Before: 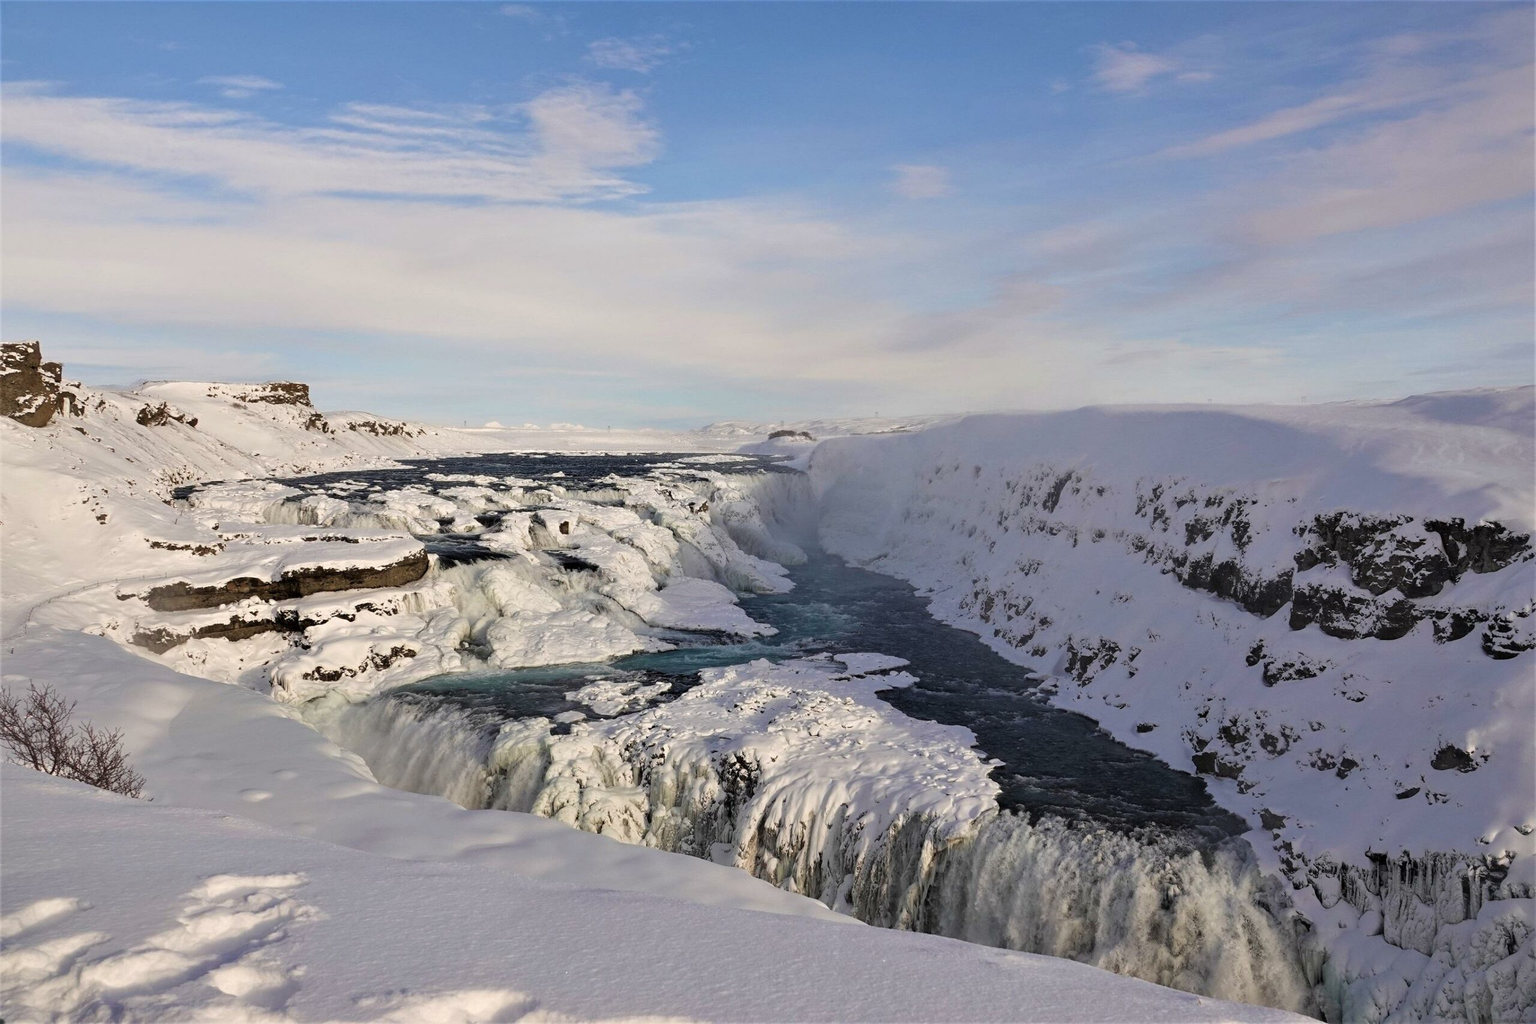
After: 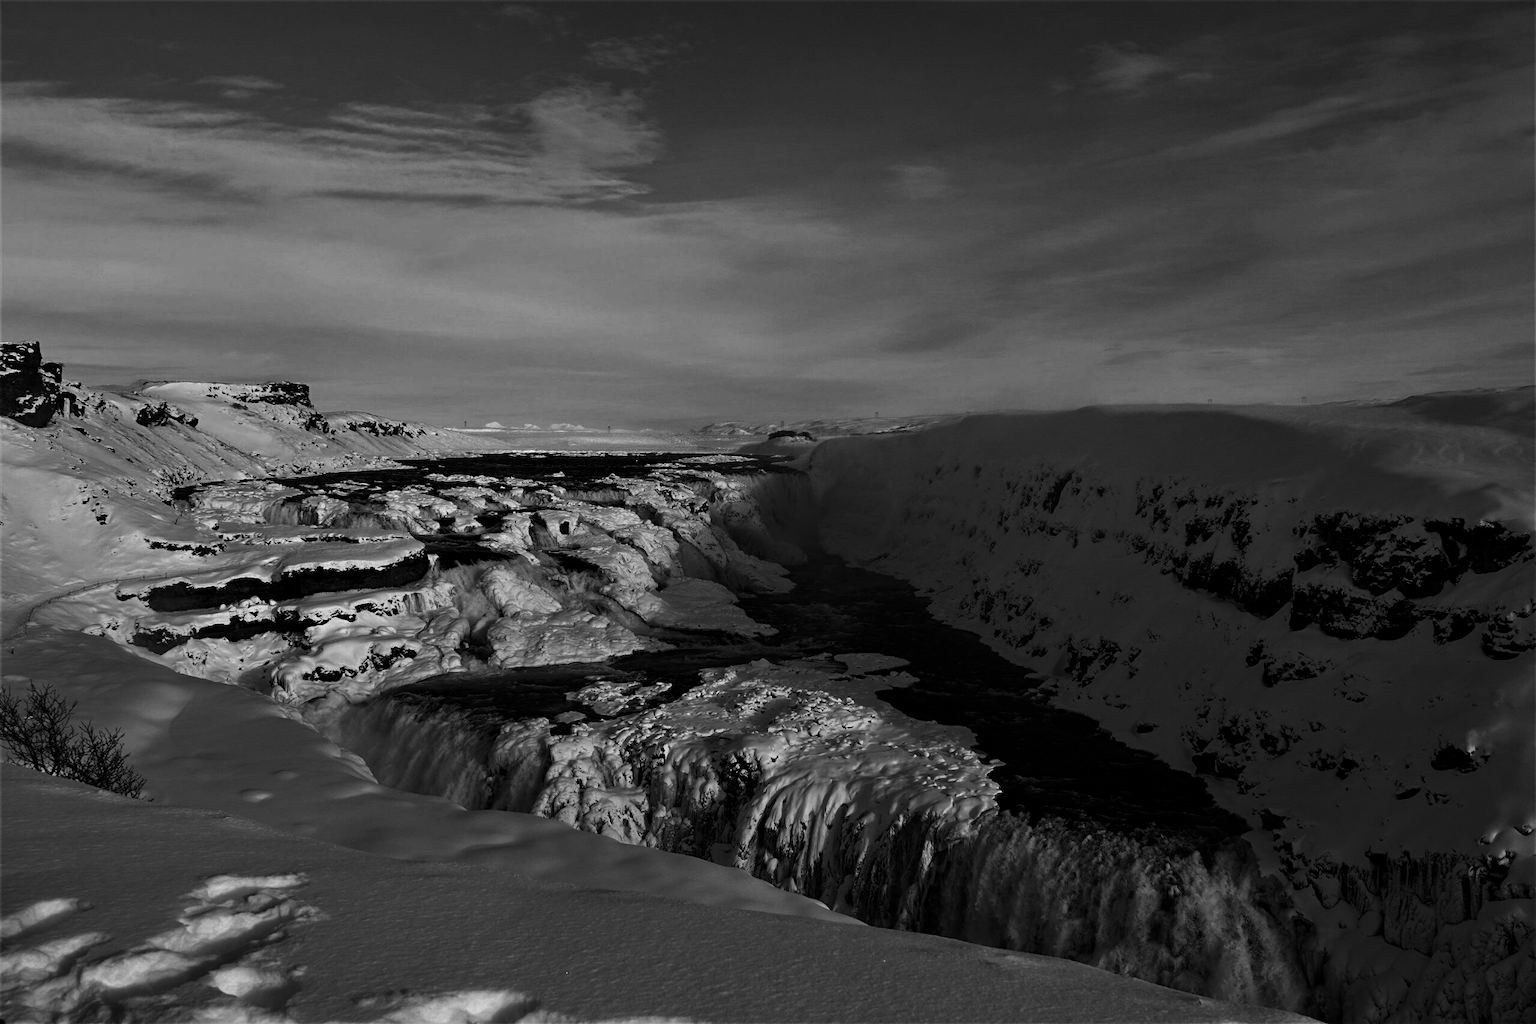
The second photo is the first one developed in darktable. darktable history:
contrast brightness saturation: contrast 0.02, brightness -1, saturation -1
